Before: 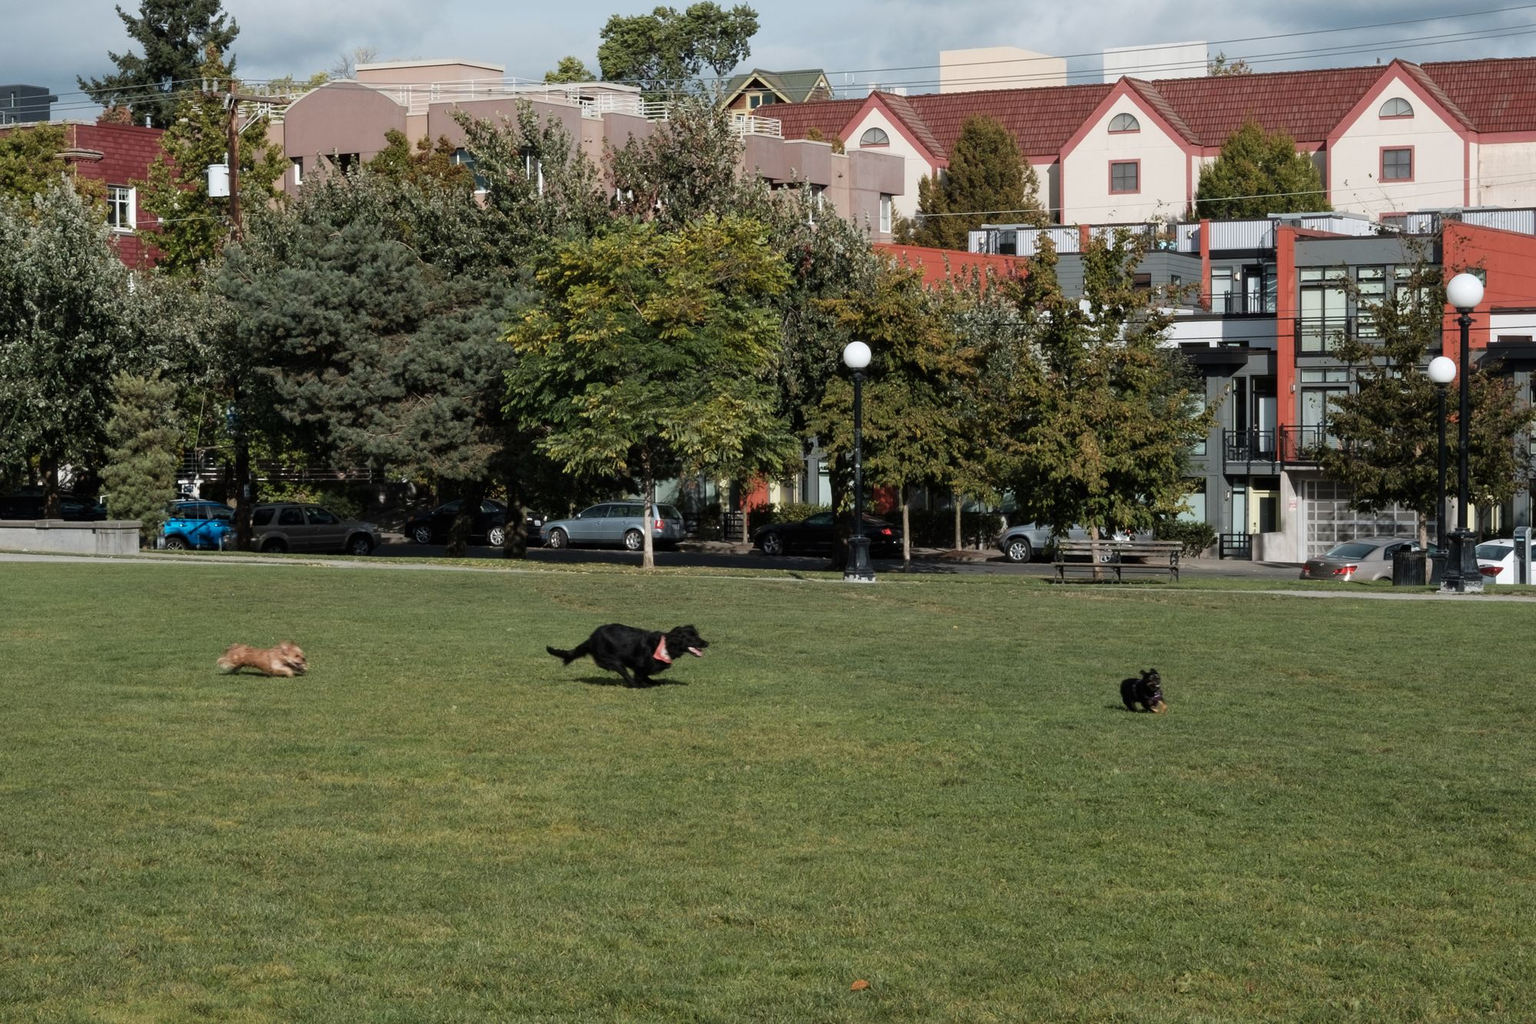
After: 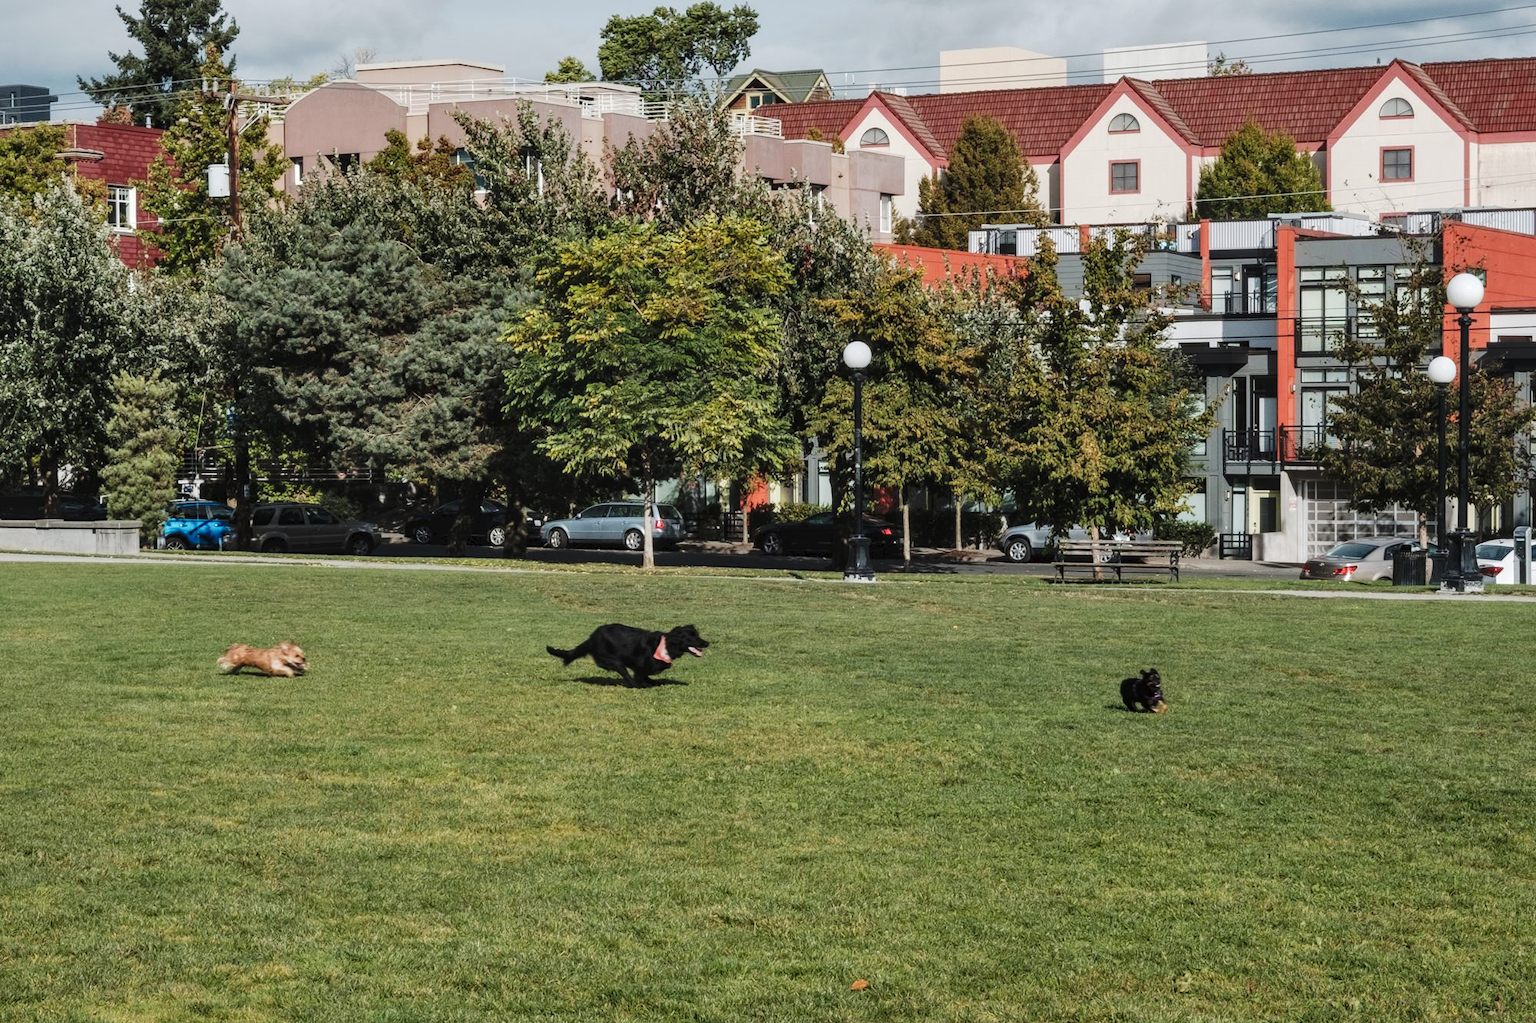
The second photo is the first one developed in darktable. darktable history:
local contrast: on, module defaults
tone curve: curves: ch0 [(0, 0) (0.003, 0.049) (0.011, 0.052) (0.025, 0.061) (0.044, 0.08) (0.069, 0.101) (0.1, 0.119) (0.136, 0.139) (0.177, 0.172) (0.224, 0.222) (0.277, 0.292) (0.335, 0.367) (0.399, 0.444) (0.468, 0.538) (0.543, 0.623) (0.623, 0.713) (0.709, 0.784) (0.801, 0.844) (0.898, 0.916) (1, 1)], preserve colors none
shadows and highlights: shadows 47.68, highlights -41.31, soften with gaussian
